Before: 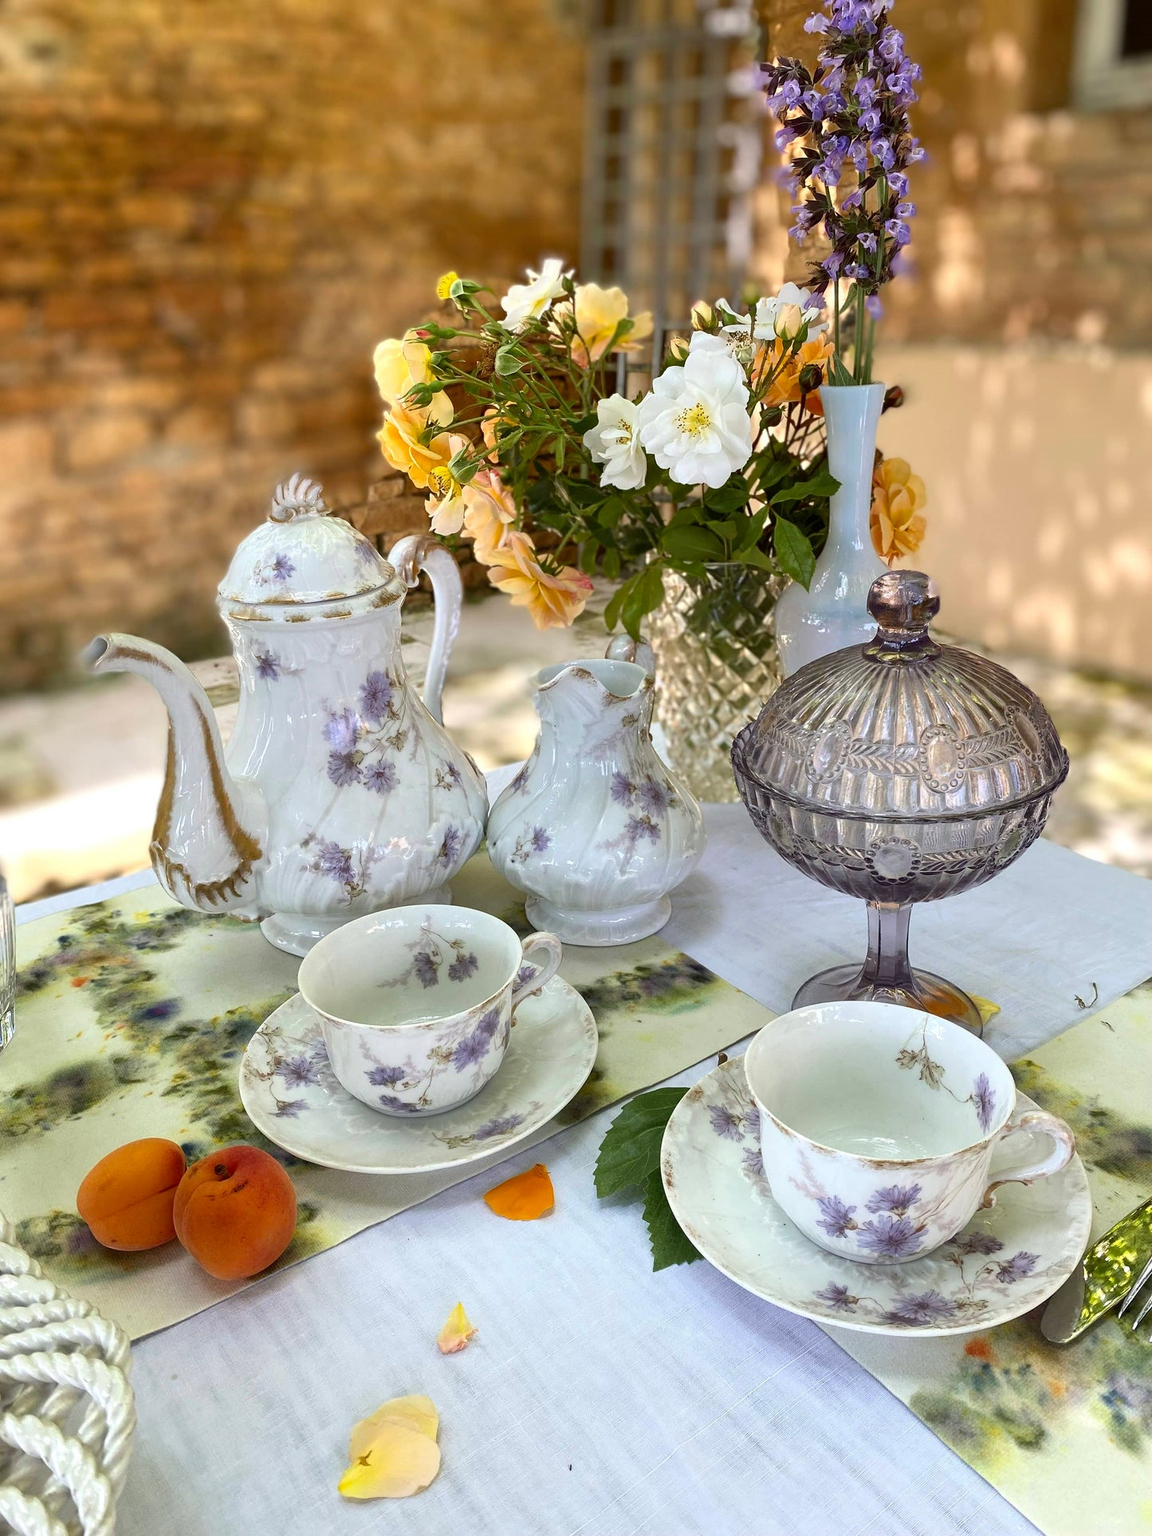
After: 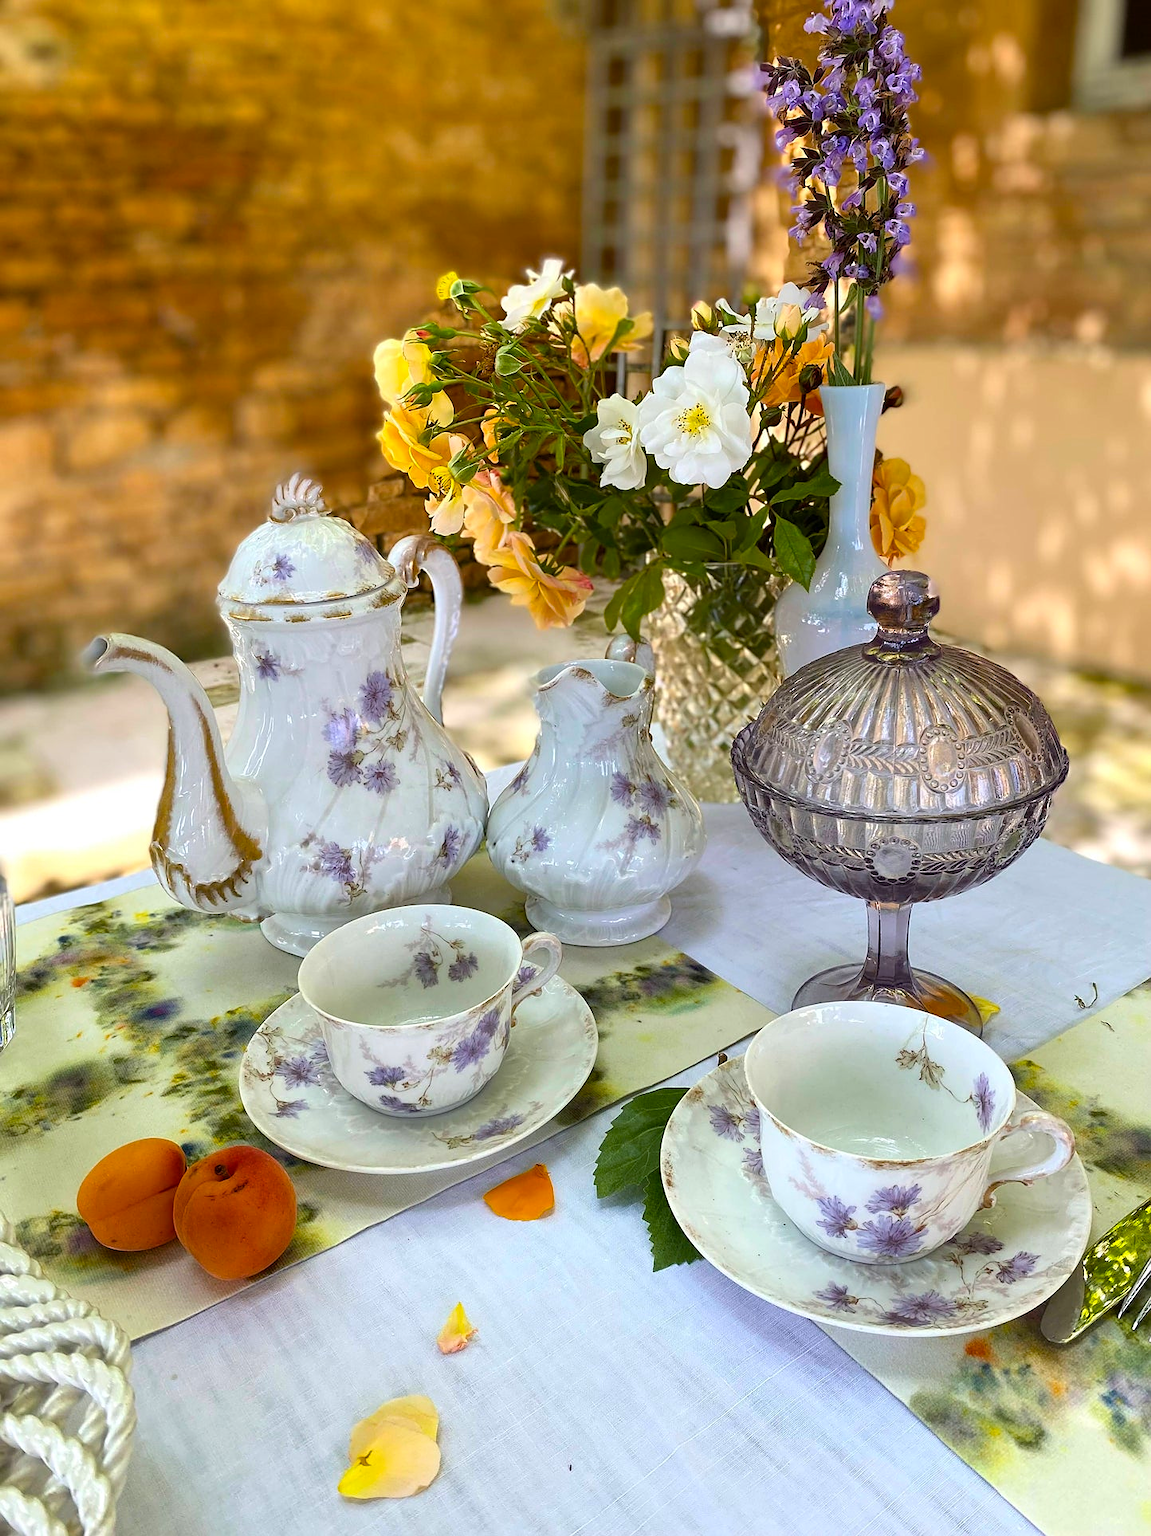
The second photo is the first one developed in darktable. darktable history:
color balance rgb: perceptual saturation grading › global saturation 20%, global vibrance 20%
sharpen: radius 1
